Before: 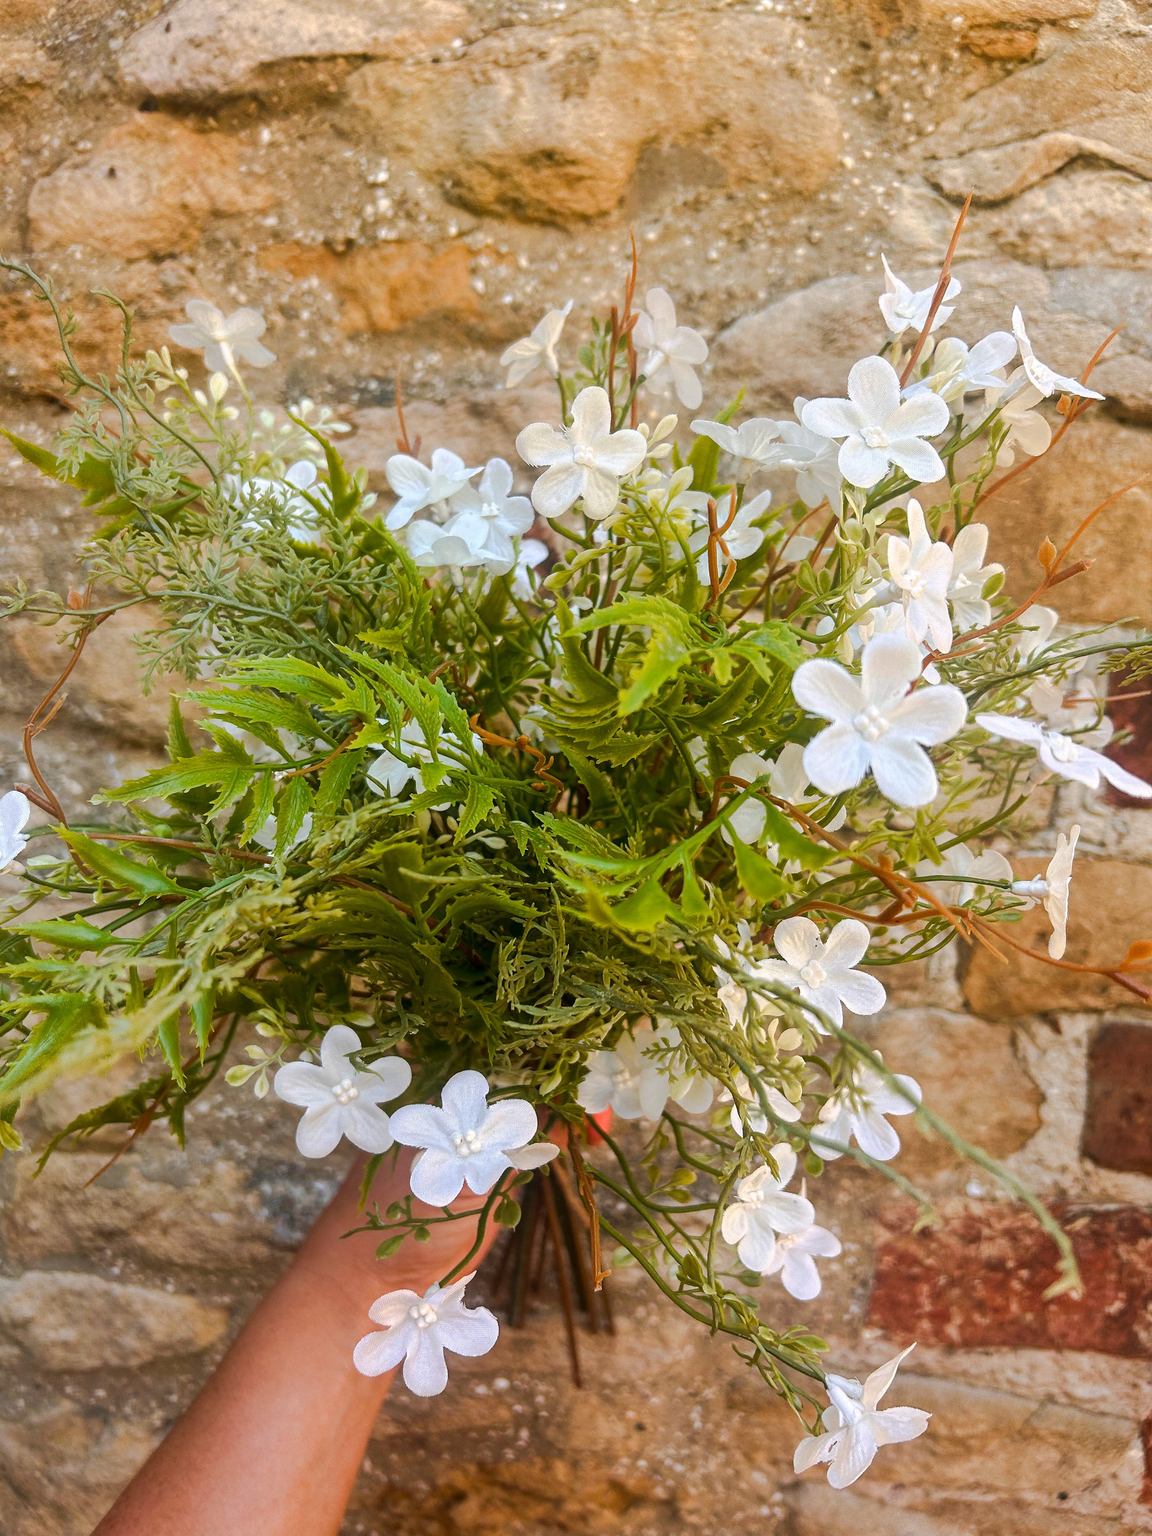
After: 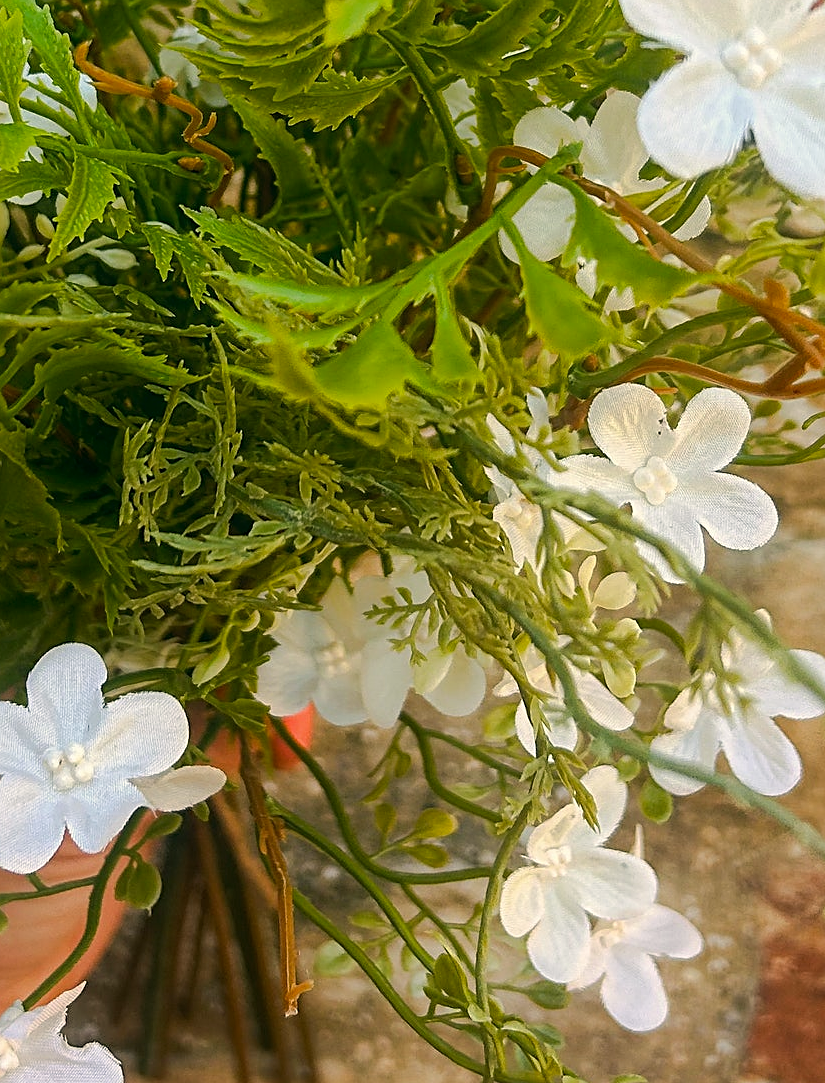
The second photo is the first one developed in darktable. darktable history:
color correction: highlights a* -0.514, highlights b* 9.23, shadows a* -8.78, shadows b* 1.12
crop: left 36.964%, top 44.901%, right 20.64%, bottom 13.359%
contrast equalizer: octaves 7, y [[0.509, 0.517, 0.523, 0.523, 0.517, 0.509], [0.5 ×6], [0.5 ×6], [0 ×6], [0 ×6]], mix -0.99
sharpen: on, module defaults
